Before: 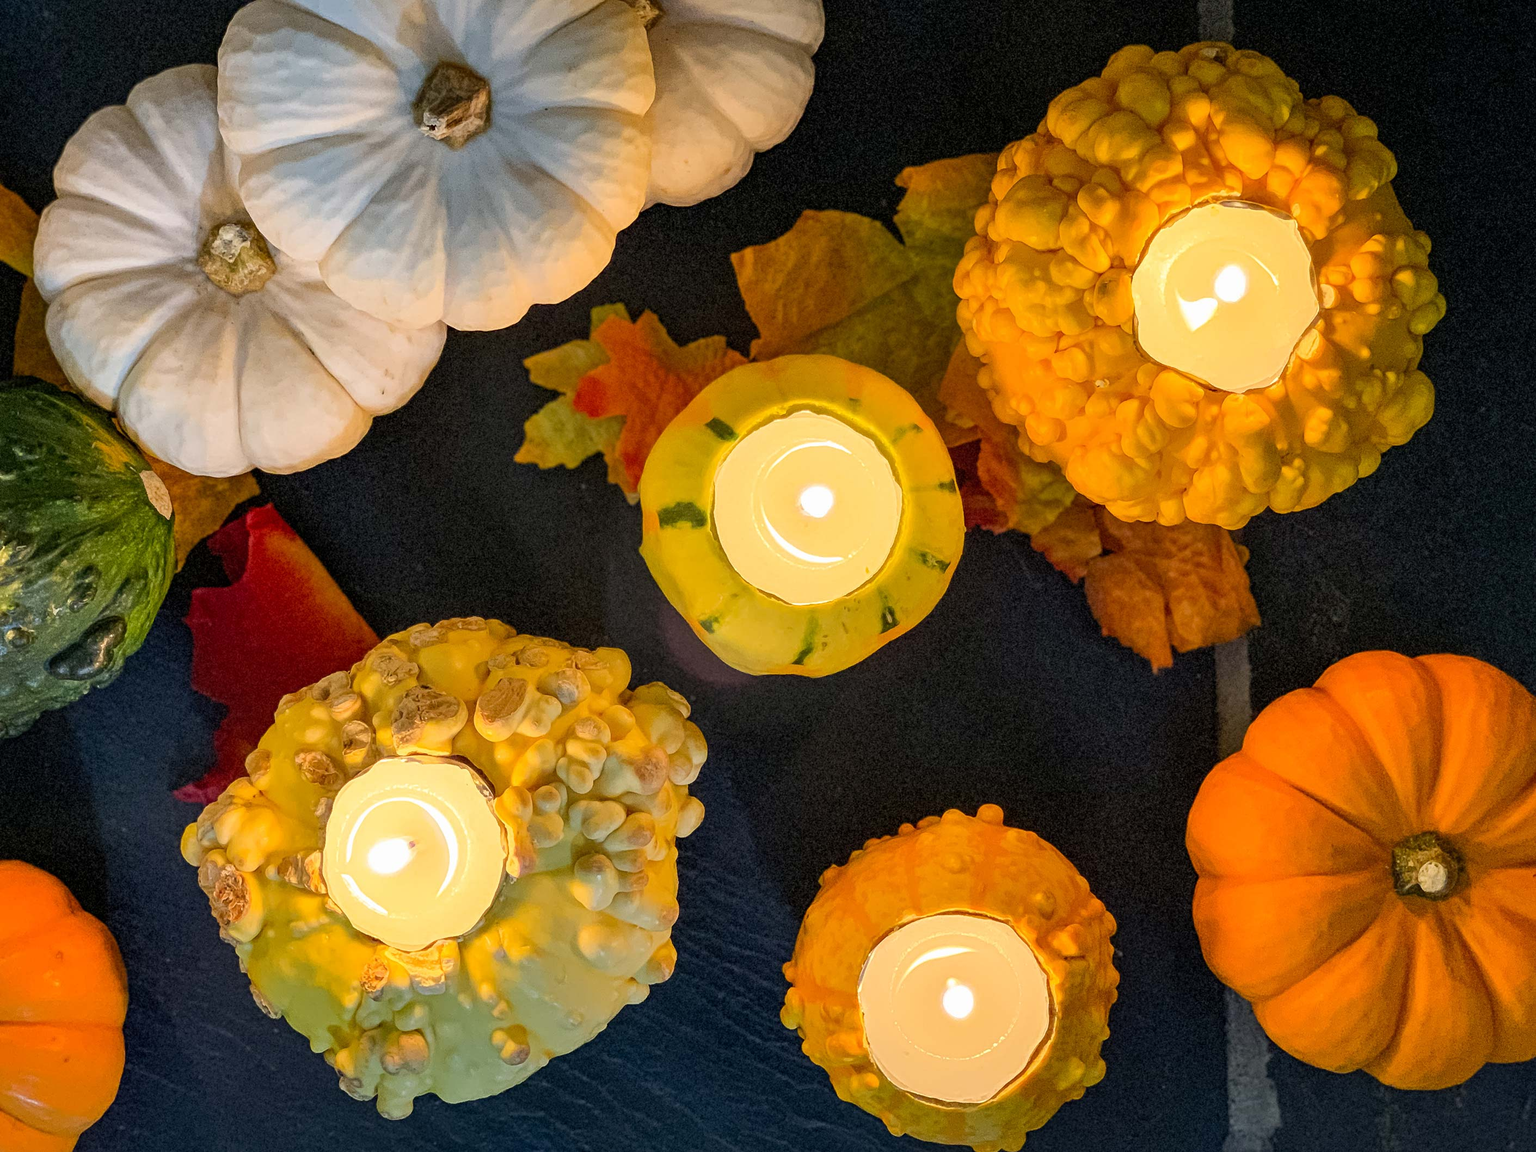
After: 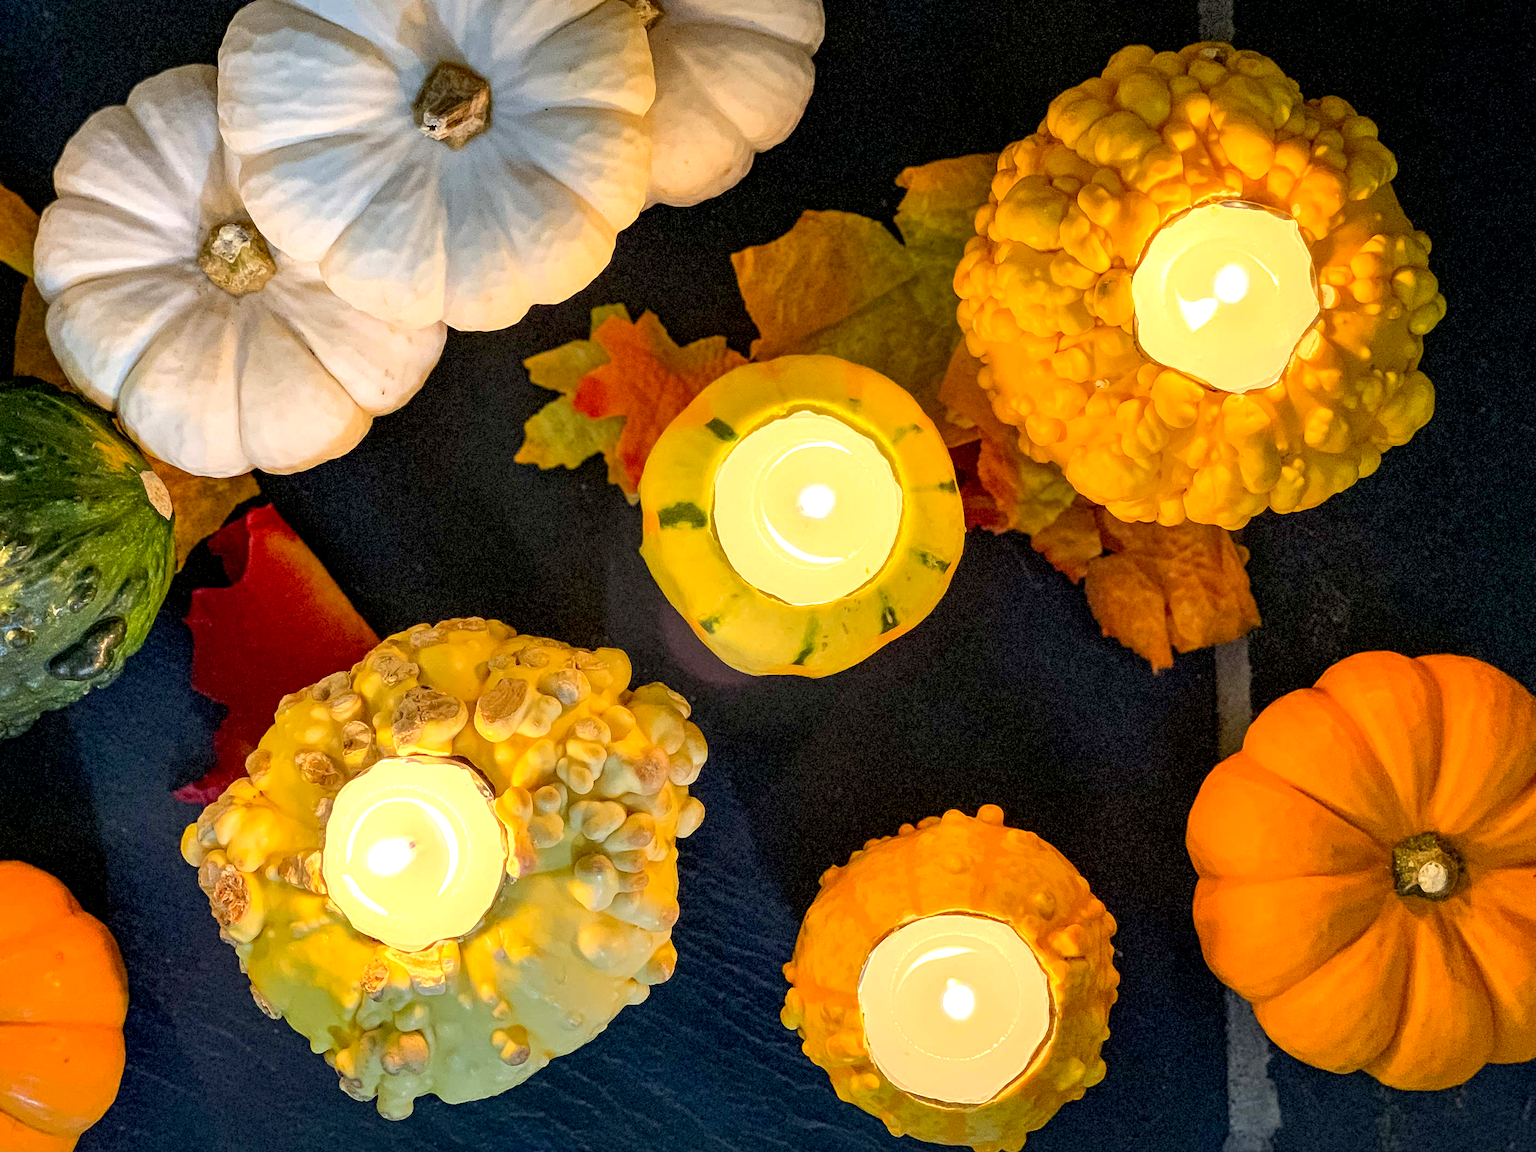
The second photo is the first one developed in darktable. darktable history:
exposure: black level correction 0.004, exposure 0.416 EV, compensate highlight preservation false
color calibration: illuminant same as pipeline (D50), adaptation none (bypass), x 0.334, y 0.333, temperature 5003.67 K
